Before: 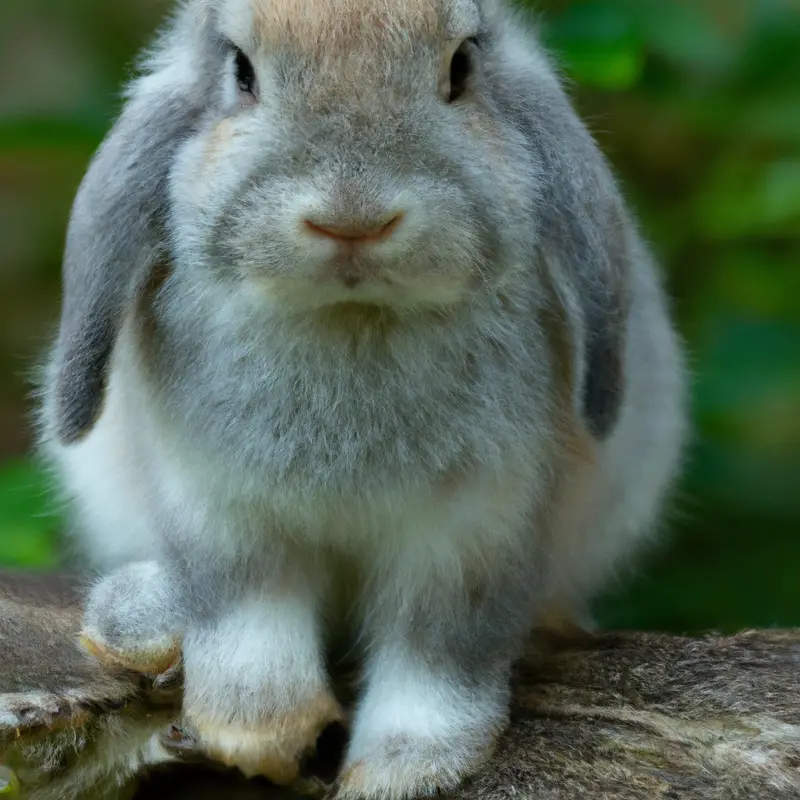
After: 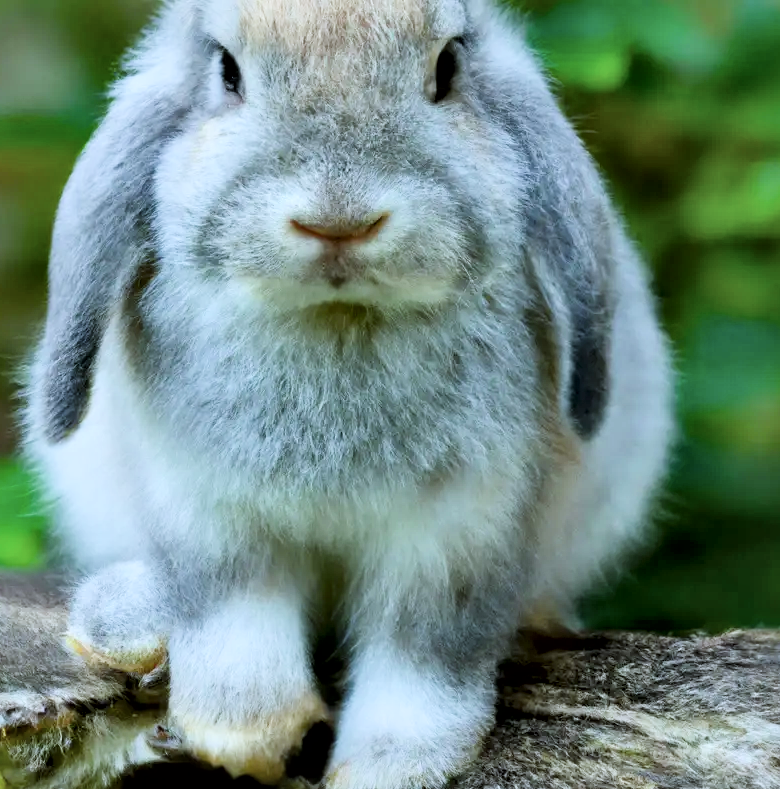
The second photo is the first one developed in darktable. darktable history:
color balance: lift [1, 1.001, 0.999, 1.001], gamma [1, 1.004, 1.007, 0.993], gain [1, 0.991, 0.987, 1.013], contrast 10%, output saturation 120%
exposure: exposure 1.137 EV, compensate highlight preservation false
white balance: red 0.924, blue 1.095
local contrast: mode bilateral grid, contrast 25, coarseness 47, detail 151%, midtone range 0.2
color correction: saturation 0.8
filmic rgb: black relative exposure -7.65 EV, white relative exposure 4.56 EV, hardness 3.61
crop and rotate: left 1.774%, right 0.633%, bottom 1.28%
